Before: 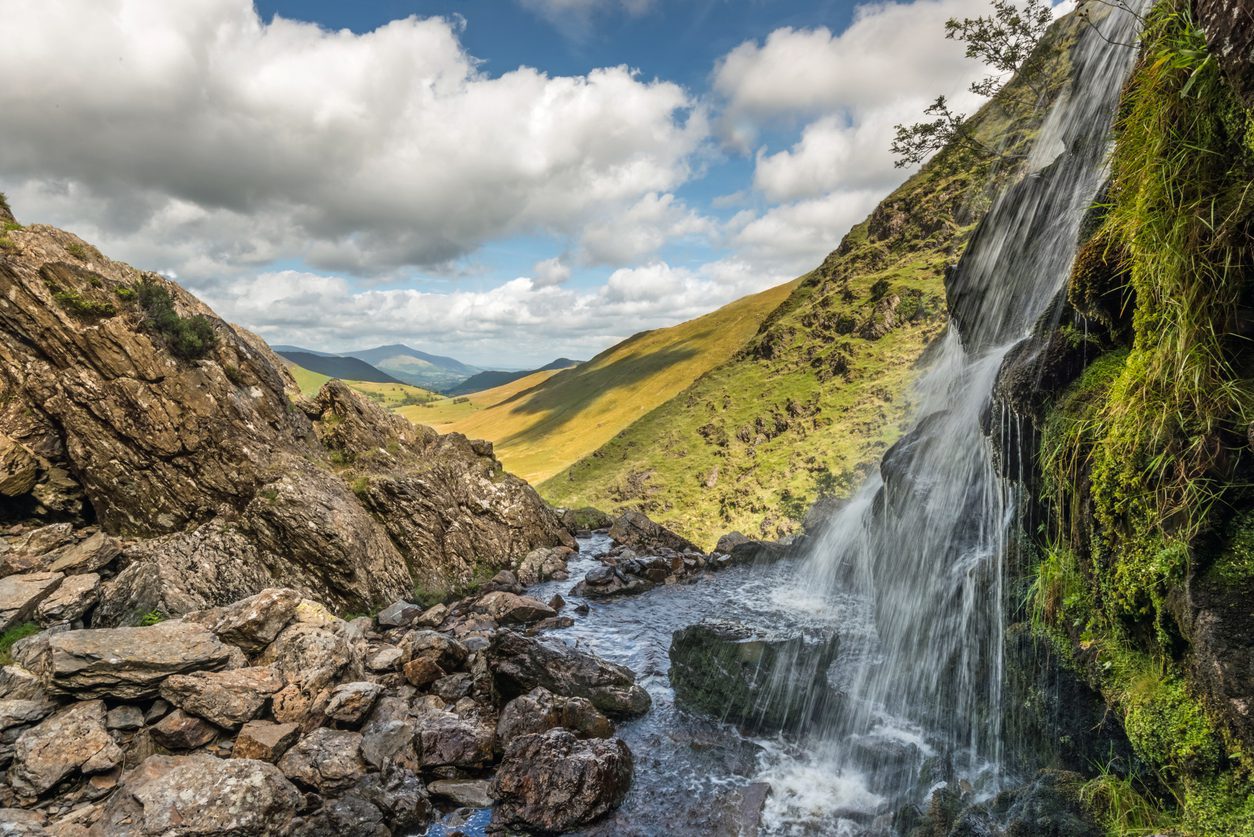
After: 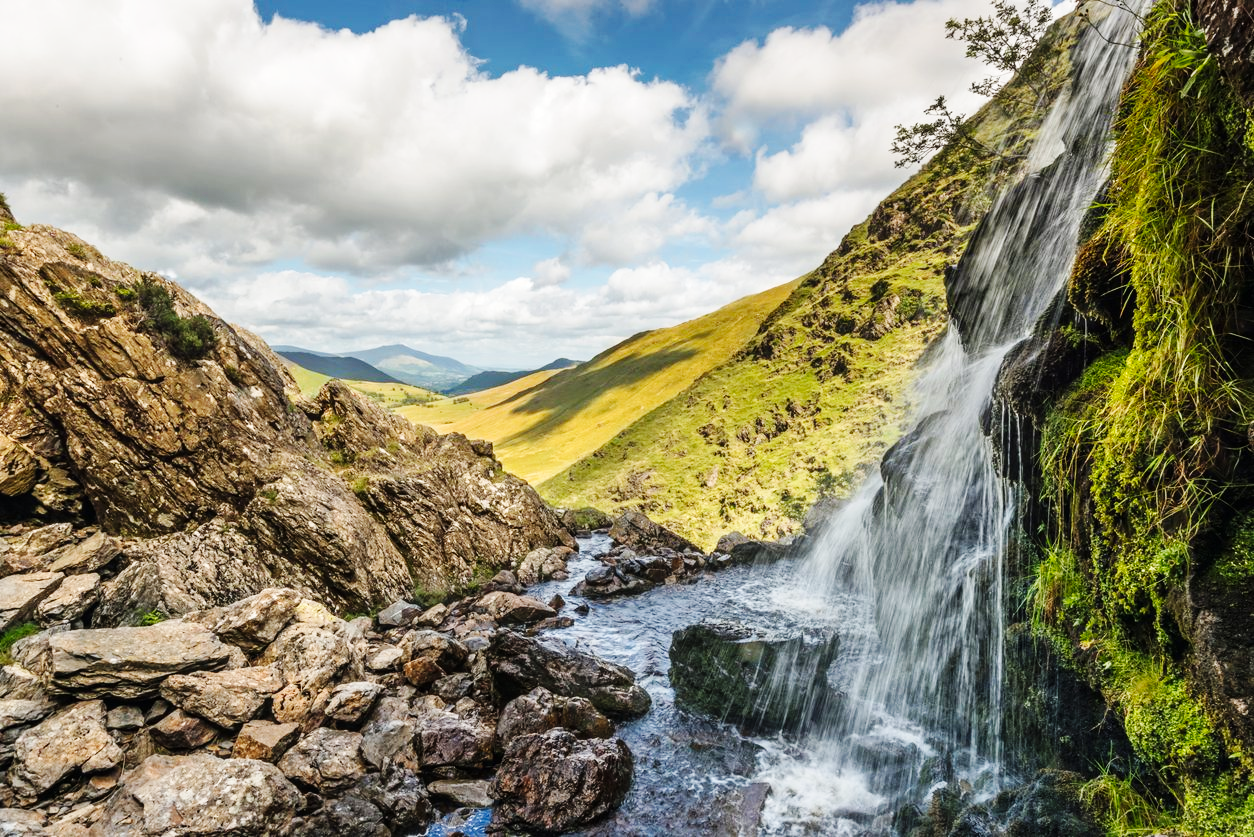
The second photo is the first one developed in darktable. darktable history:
base curve: curves: ch0 [(0, 0) (0.032, 0.025) (0.121, 0.166) (0.206, 0.329) (0.605, 0.79) (1, 1)], exposure shift 0.581, preserve colors none
